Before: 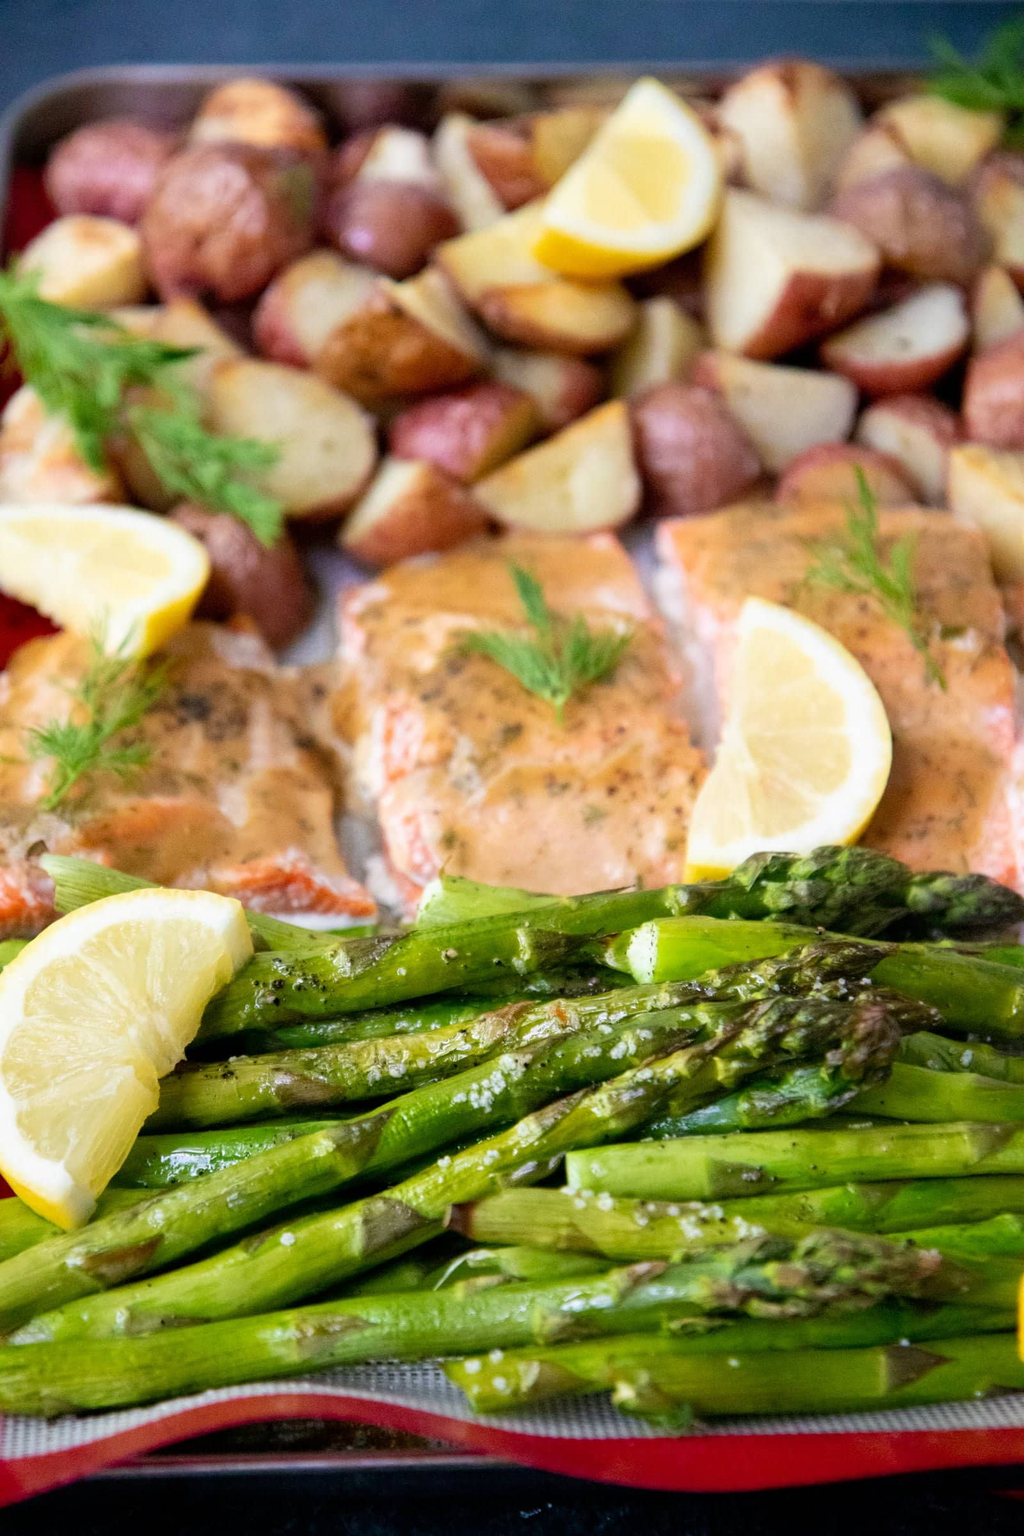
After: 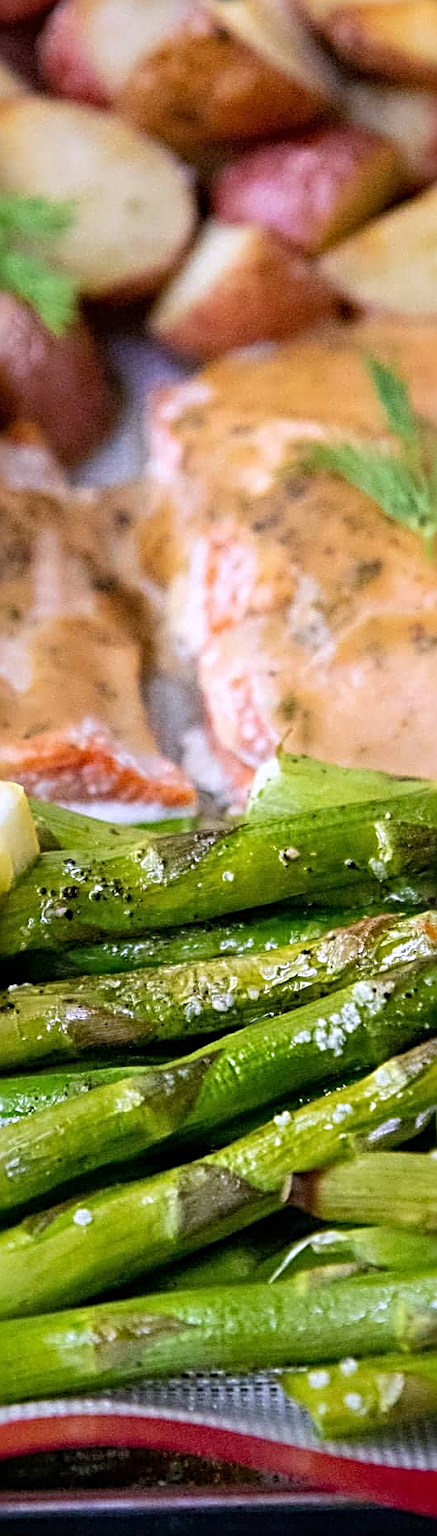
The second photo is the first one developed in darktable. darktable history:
sharpen: radius 3.69, amount 0.928
crop and rotate: left 21.77%, top 18.528%, right 44.676%, bottom 2.997%
white balance: red 1.004, blue 1.096
